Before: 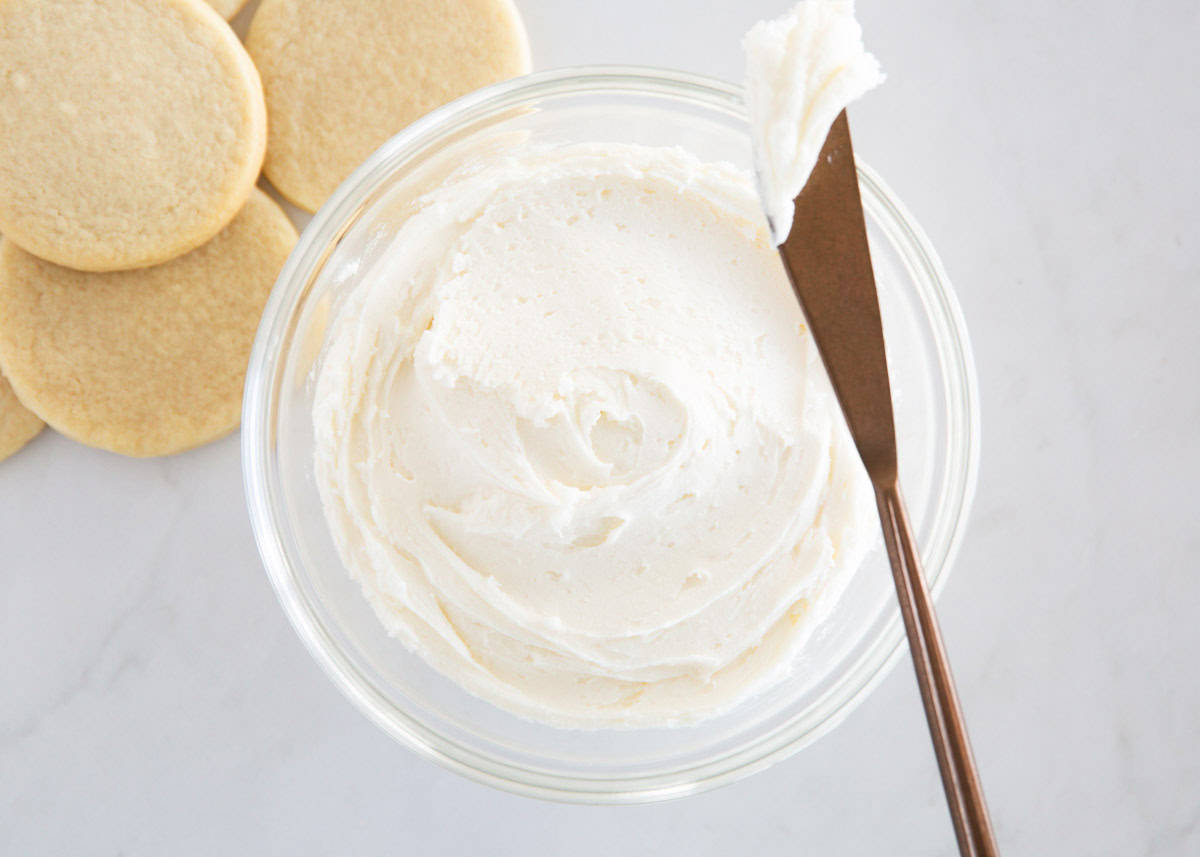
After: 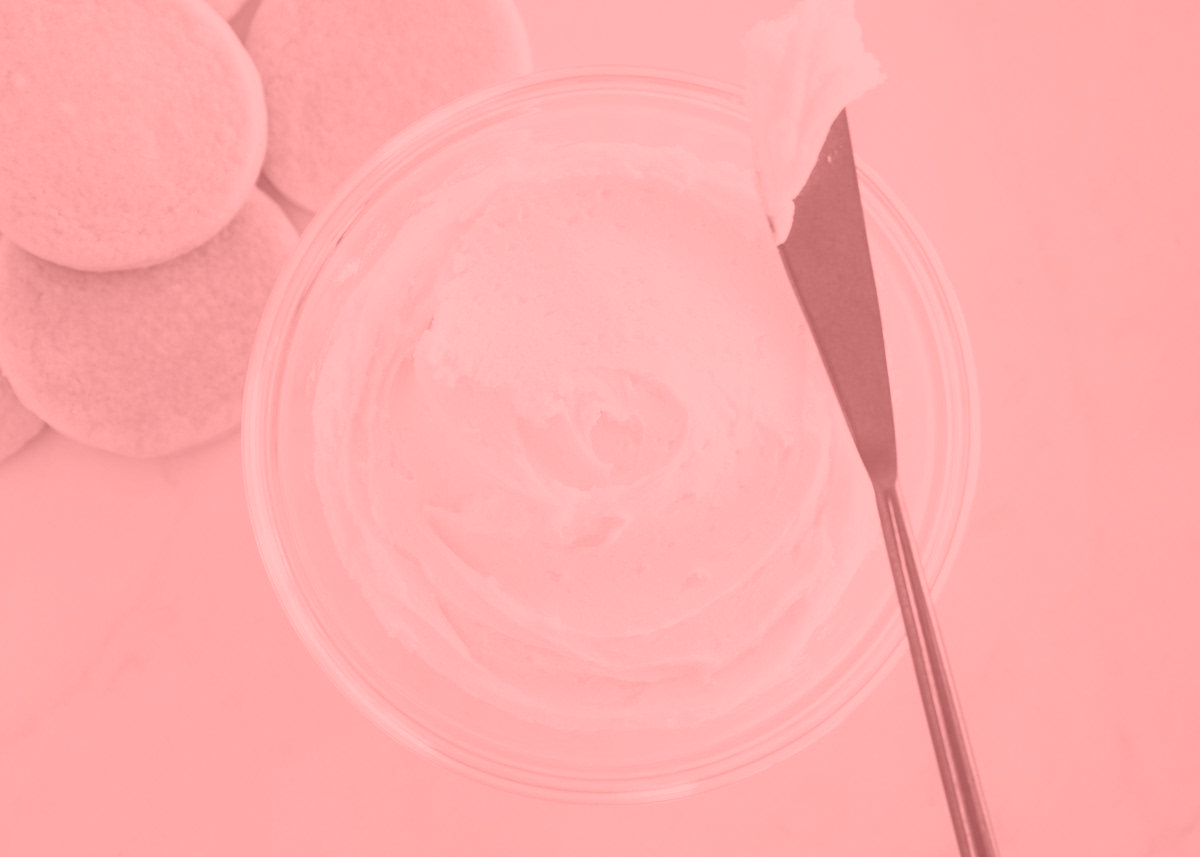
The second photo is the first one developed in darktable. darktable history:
exposure: exposure -0.462 EV, compensate highlight preservation false
local contrast: on, module defaults
colorize: saturation 51%, source mix 50.67%, lightness 50.67%
